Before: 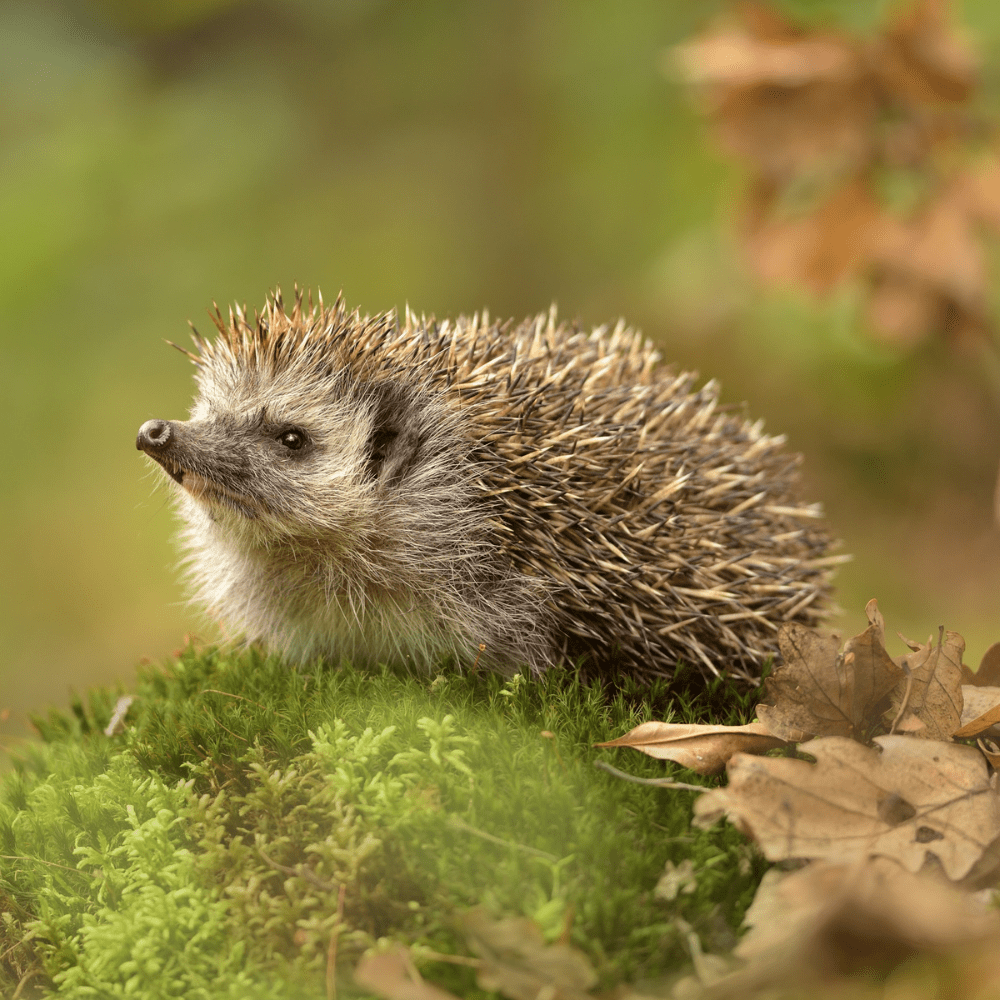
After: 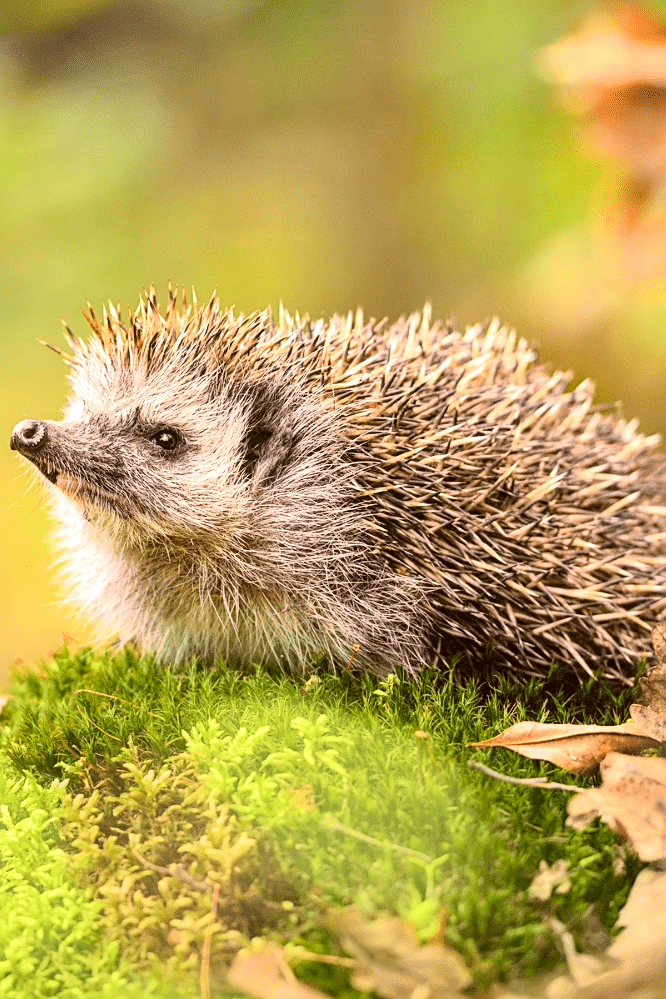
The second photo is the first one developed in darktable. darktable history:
sharpen: amount 0.478
crop and rotate: left 12.648%, right 20.685%
tone curve: curves: ch0 [(0, 0.036) (0.037, 0.042) (0.167, 0.143) (0.433, 0.502) (0.531, 0.637) (0.696, 0.825) (0.856, 0.92) (1, 0.98)]; ch1 [(0, 0) (0.424, 0.383) (0.482, 0.459) (0.501, 0.5) (0.522, 0.526) (0.559, 0.563) (0.604, 0.646) (0.715, 0.729) (1, 1)]; ch2 [(0, 0) (0.369, 0.388) (0.45, 0.48) (0.499, 0.502) (0.504, 0.504) (0.512, 0.526) (0.581, 0.595) (0.708, 0.786) (1, 1)], color space Lab, independent channels, preserve colors none
local contrast: on, module defaults
exposure: black level correction 0, exposure 0.4 EV, compensate exposure bias true, compensate highlight preservation false
white balance: red 1.066, blue 1.119
